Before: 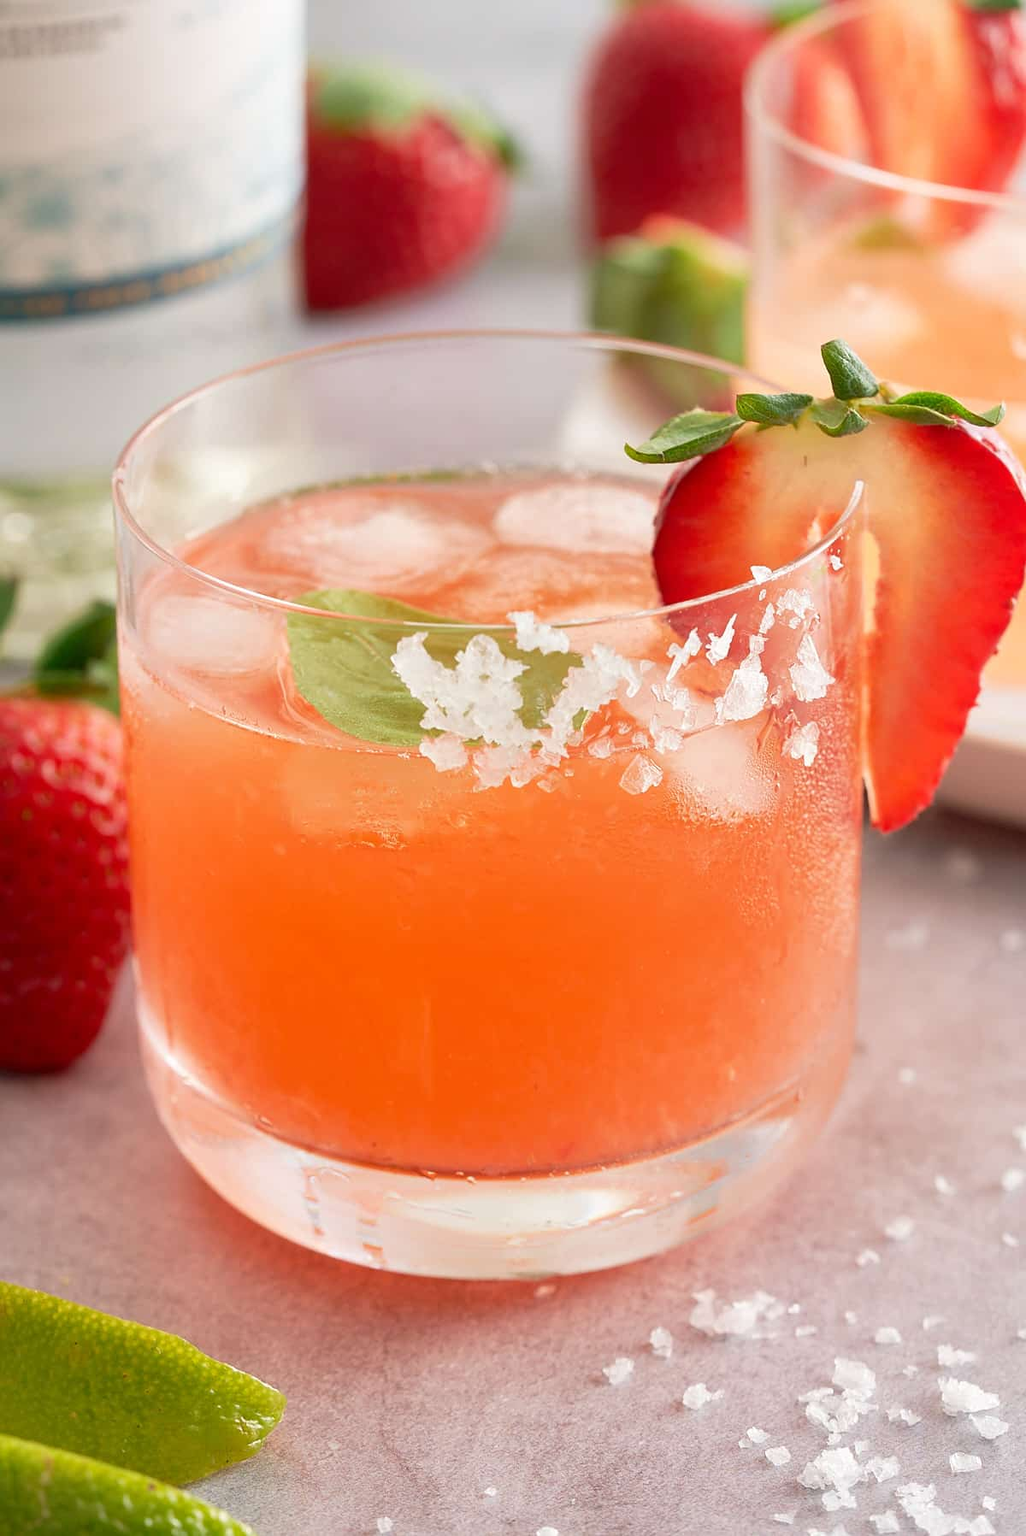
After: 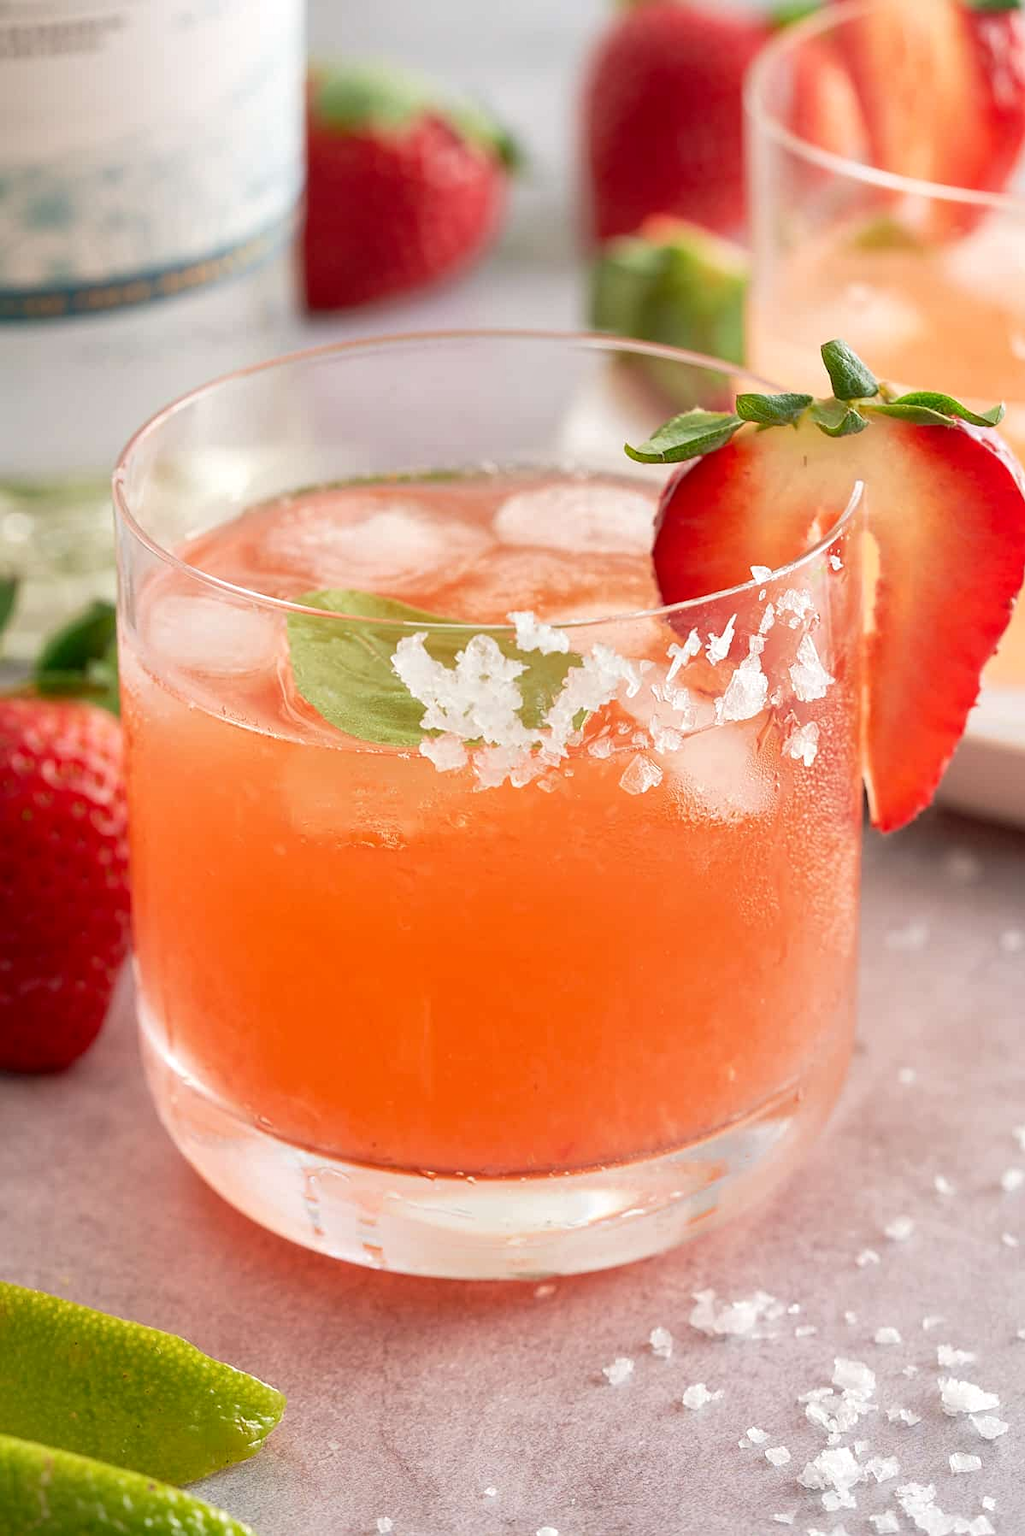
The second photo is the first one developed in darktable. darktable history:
local contrast: highlights 100%, shadows 99%, detail 120%, midtone range 0.2
